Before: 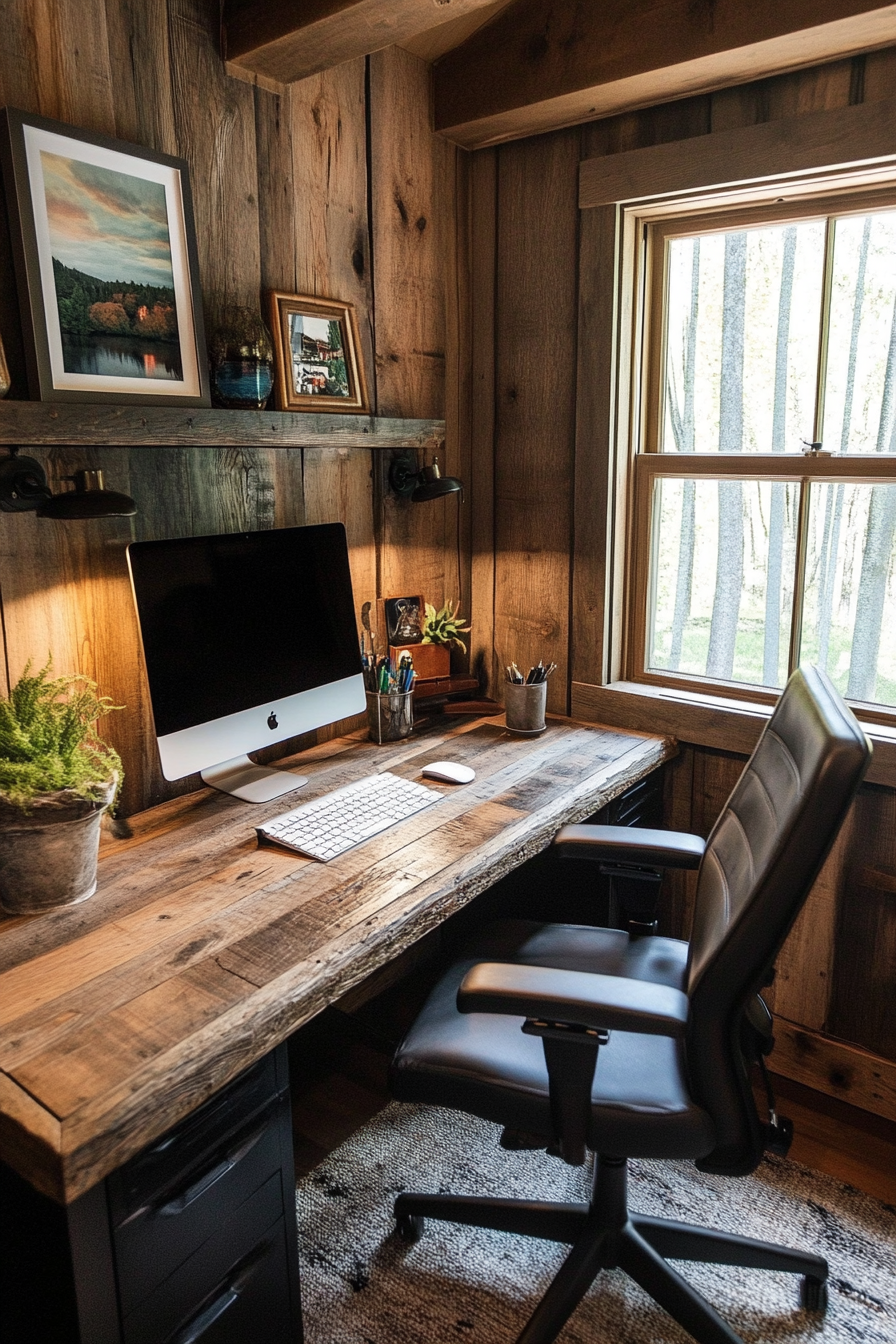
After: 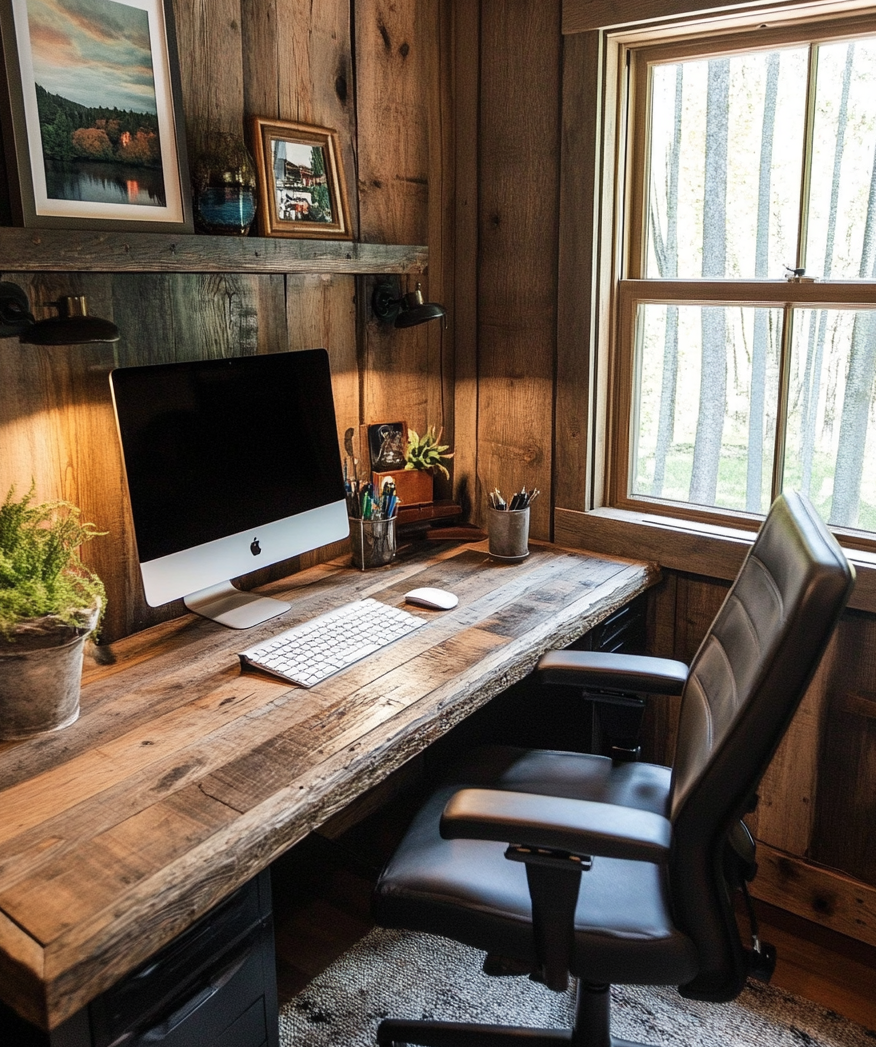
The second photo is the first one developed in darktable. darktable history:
crop and rotate: left 1.911%, top 12.99%, right 0.222%, bottom 9.079%
